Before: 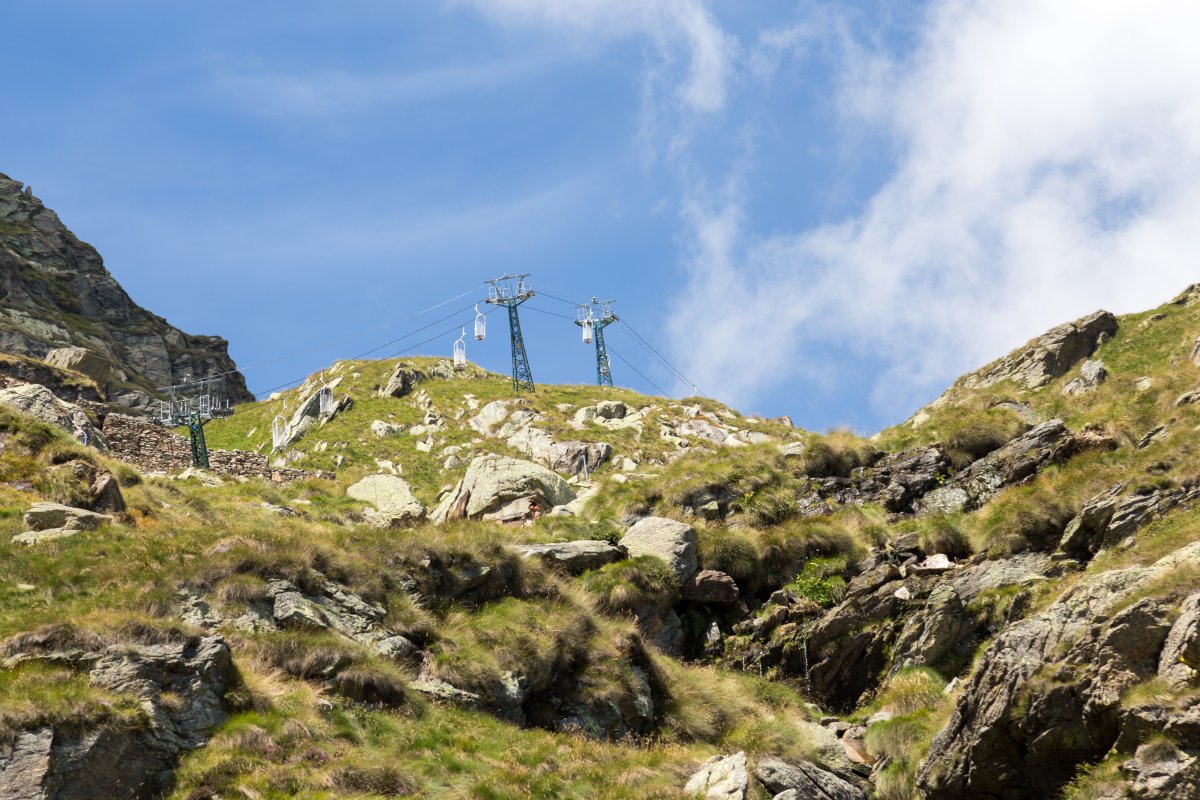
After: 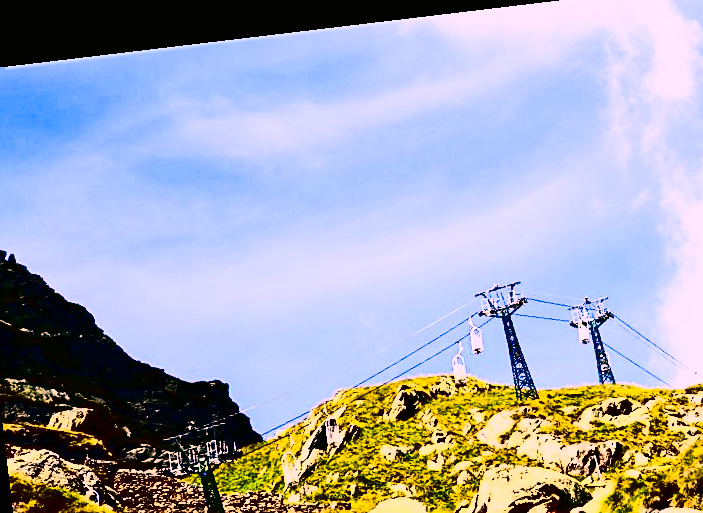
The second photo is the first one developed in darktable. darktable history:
shadows and highlights: shadows 0, highlights 40
crop and rotate: left 3.047%, top 7.509%, right 42.236%, bottom 37.598%
white balance: red 0.954, blue 1.079
tone curve: curves: ch0 [(0, 0.005) (0.103, 0.081) (0.196, 0.197) (0.391, 0.469) (0.491, 0.585) (0.638, 0.751) (0.822, 0.886) (0.997, 0.959)]; ch1 [(0, 0) (0.172, 0.123) (0.324, 0.253) (0.396, 0.388) (0.474, 0.479) (0.499, 0.498) (0.529, 0.528) (0.579, 0.614) (0.633, 0.677) (0.812, 0.856) (1, 1)]; ch2 [(0, 0) (0.411, 0.424) (0.459, 0.478) (0.5, 0.501) (0.517, 0.526) (0.553, 0.583) (0.609, 0.646) (0.708, 0.768) (0.839, 0.916) (1, 1)], color space Lab, independent channels, preserve colors none
rotate and perspective: rotation -6.83°, automatic cropping off
contrast brightness saturation: contrast 0.77, brightness -1, saturation 1
color correction: highlights a* 21.88, highlights b* 22.25
sharpen: on, module defaults
